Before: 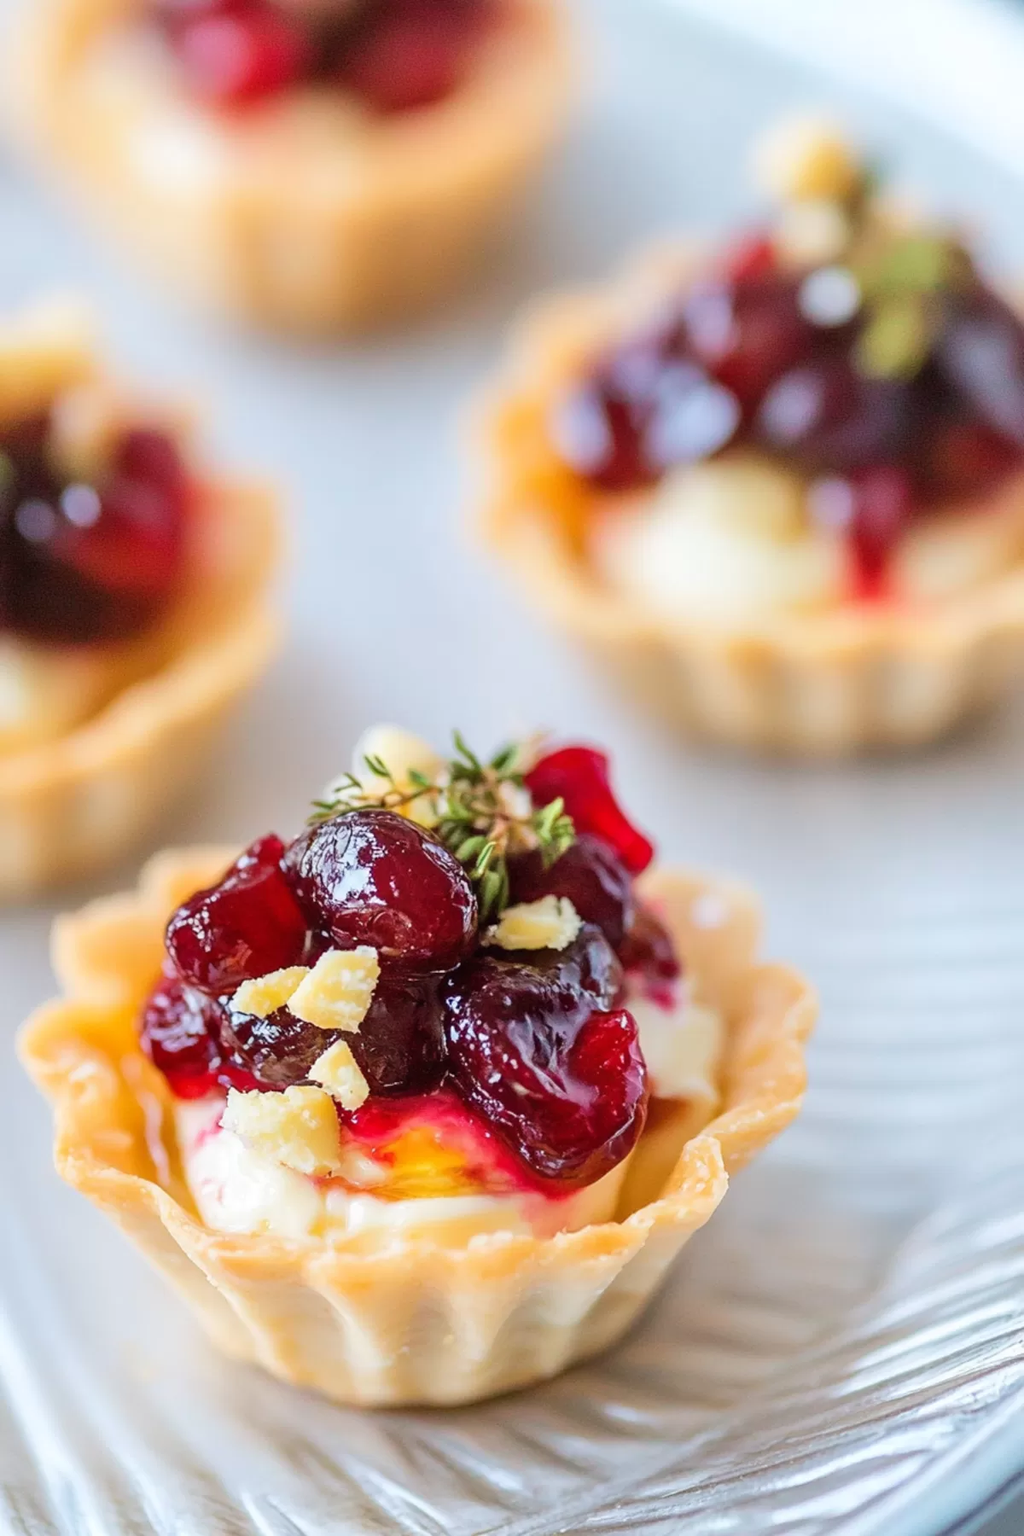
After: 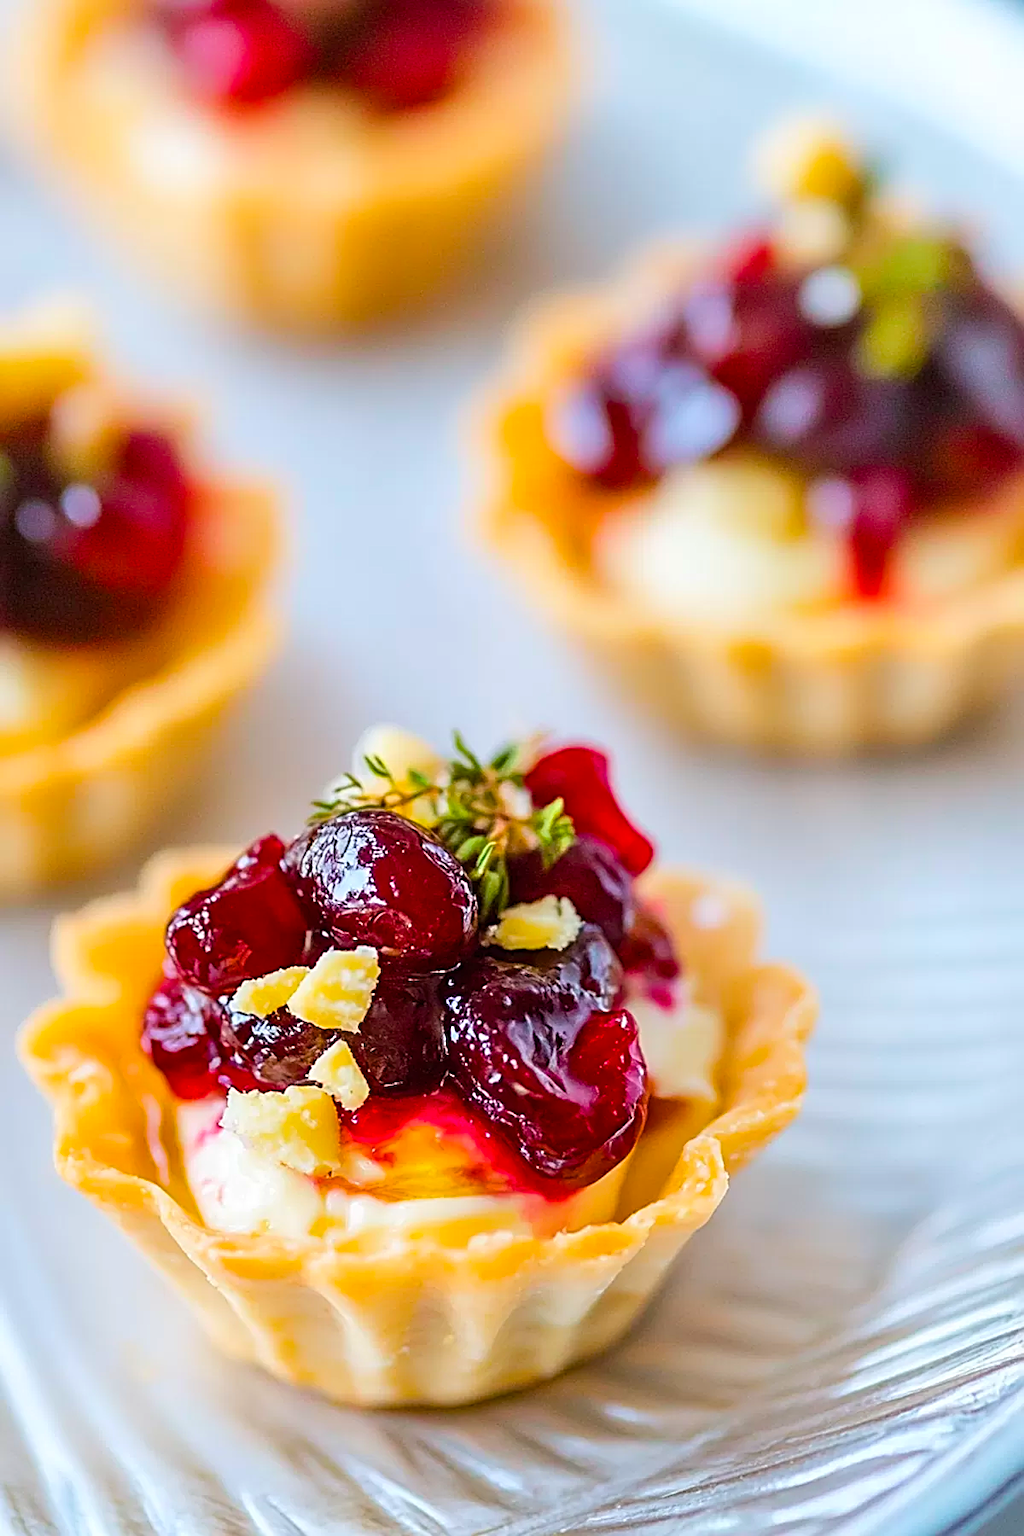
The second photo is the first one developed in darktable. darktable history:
sharpen: radius 2.676, amount 0.669
color balance rgb: linear chroma grading › global chroma 15%, perceptual saturation grading › global saturation 30%
